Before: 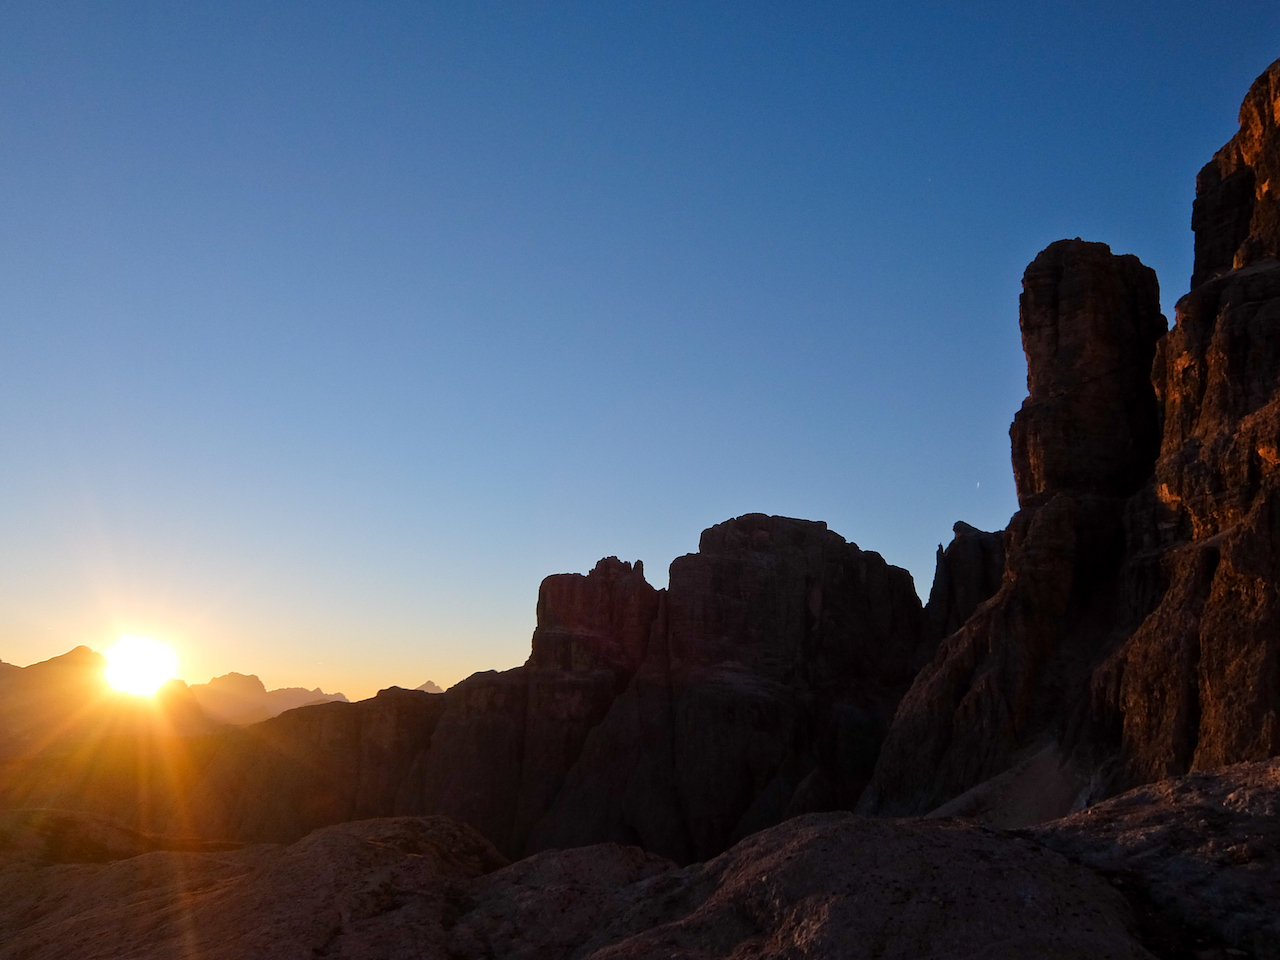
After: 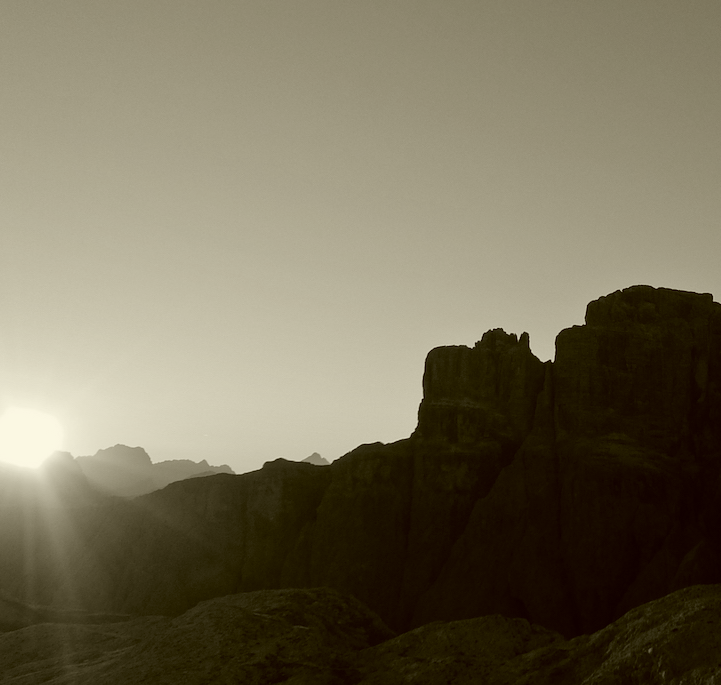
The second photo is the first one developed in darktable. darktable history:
crop: left 8.966%, top 23.852%, right 34.699%, bottom 4.703%
color calibration: output gray [0.28, 0.41, 0.31, 0], gray › normalize channels true, illuminant same as pipeline (D50), adaptation XYZ, x 0.346, y 0.359, gamut compression 0
color correction: highlights a* -1.43, highlights b* 10.12, shadows a* 0.395, shadows b* 19.35
